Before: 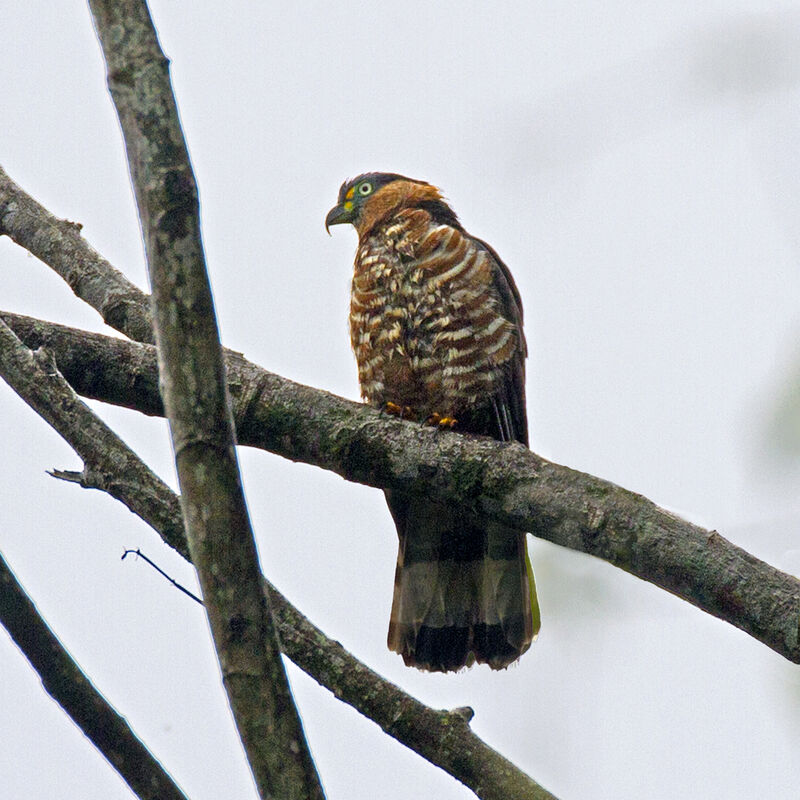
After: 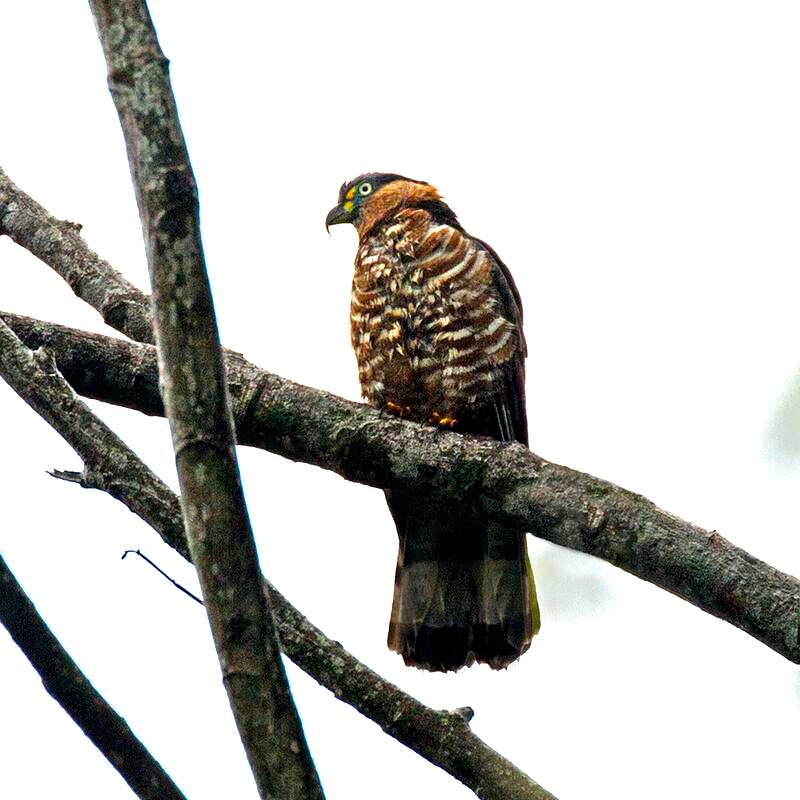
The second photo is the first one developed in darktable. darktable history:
tone equalizer: -8 EV -0.717 EV, -7 EV -0.719 EV, -6 EV -0.616 EV, -5 EV -0.389 EV, -3 EV 0.375 EV, -2 EV 0.6 EV, -1 EV 0.694 EV, +0 EV 0.757 EV, edges refinement/feathering 500, mask exposure compensation -1.57 EV, preserve details no
local contrast: highlights 105%, shadows 103%, detail 120%, midtone range 0.2
